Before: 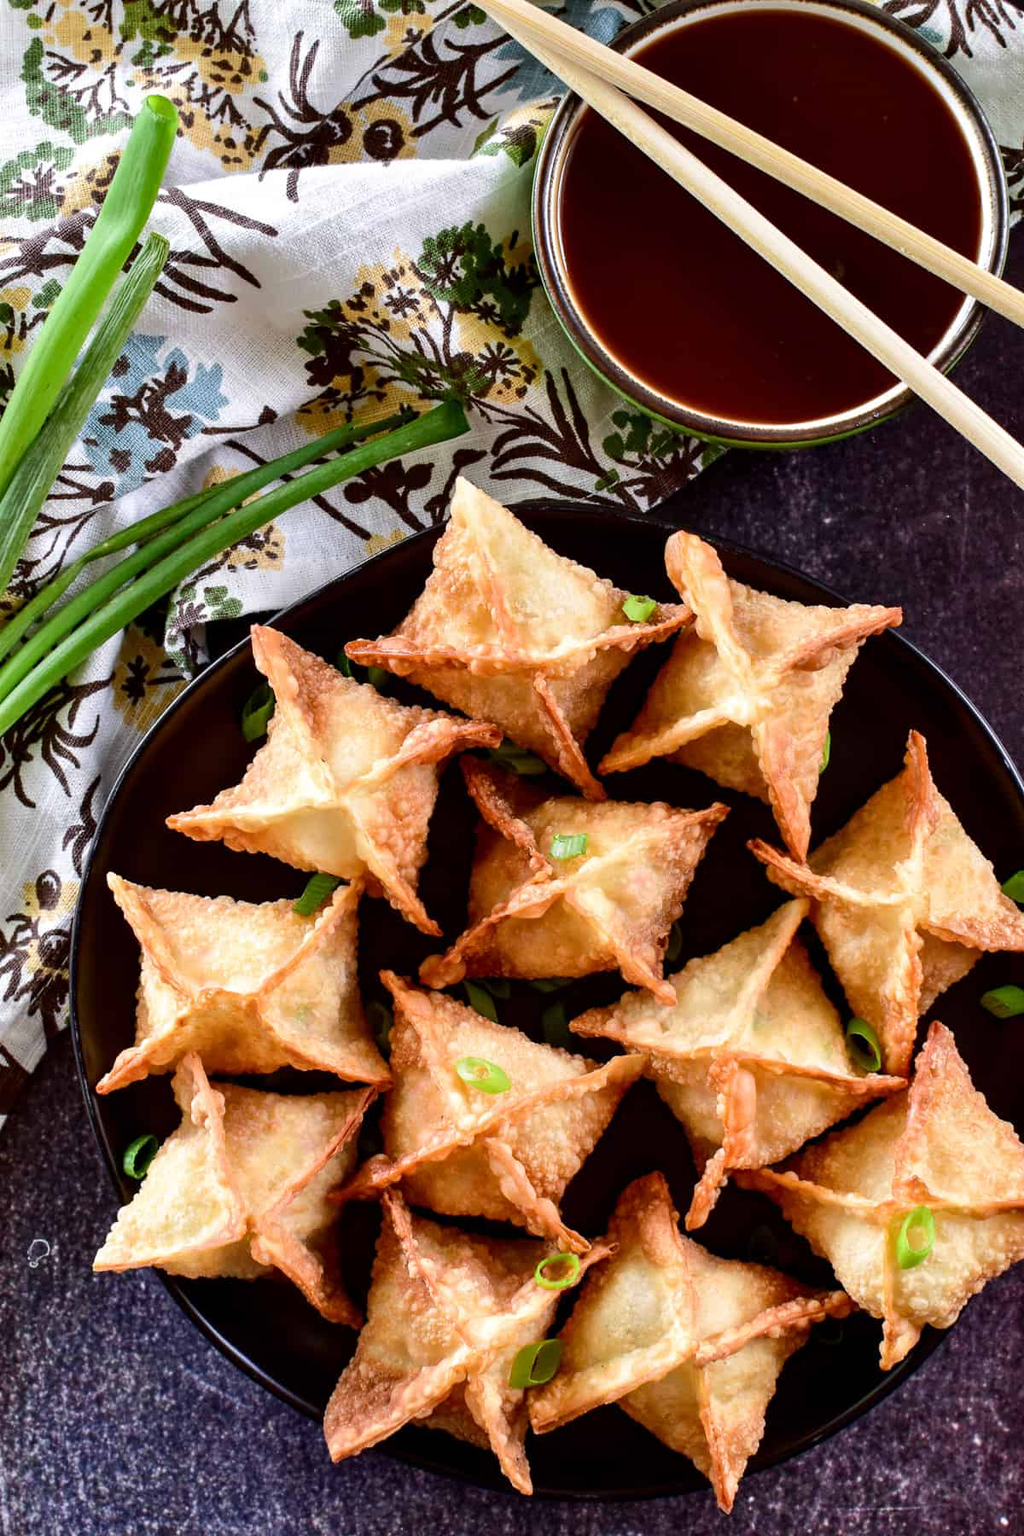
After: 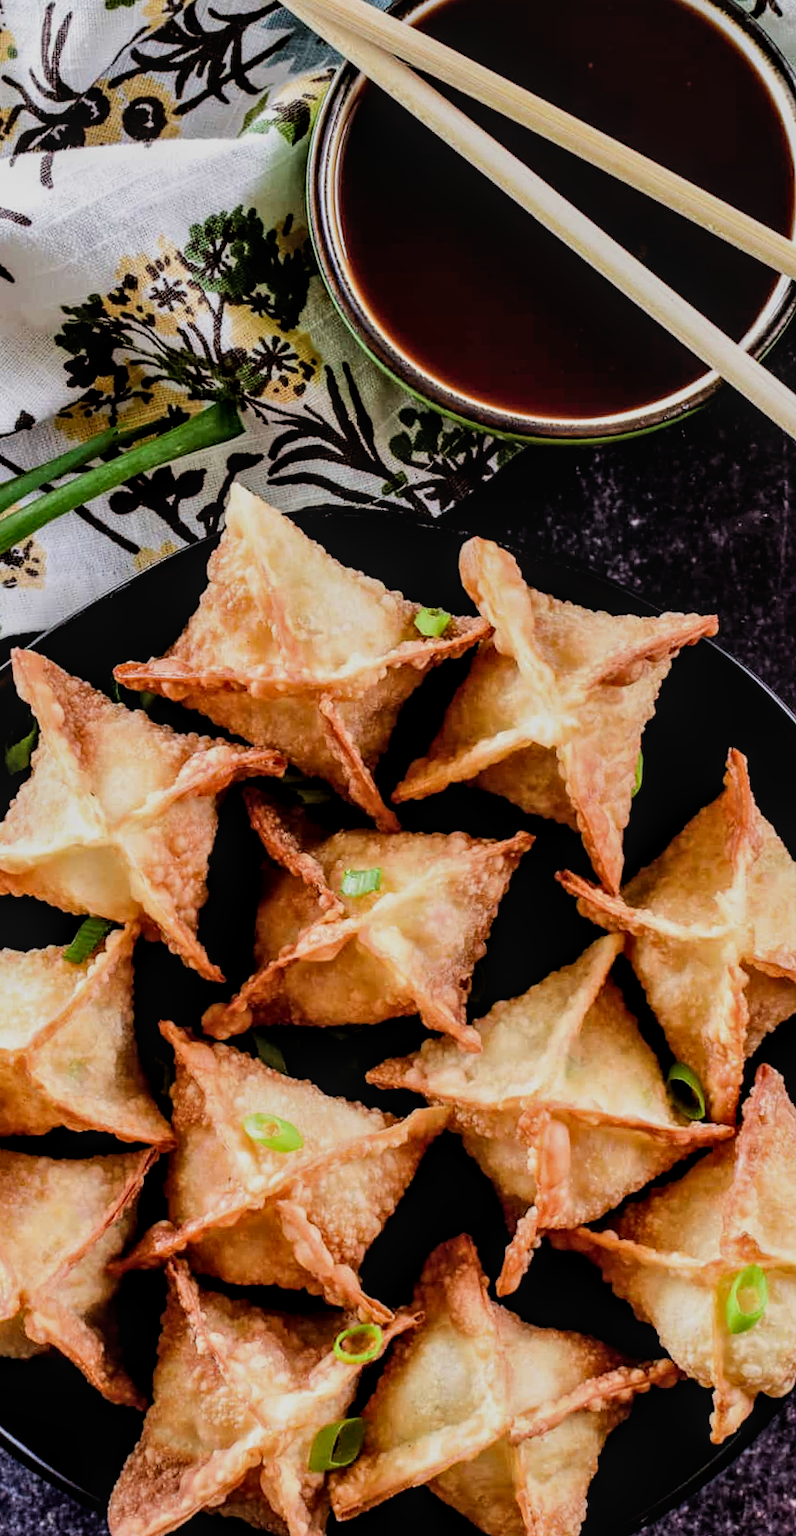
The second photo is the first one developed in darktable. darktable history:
rotate and perspective: rotation -1.17°, automatic cropping off
local contrast: on, module defaults
filmic rgb: black relative exposure -5 EV, hardness 2.88, contrast 1.1
crop and rotate: left 24.034%, top 2.838%, right 6.406%, bottom 6.299%
